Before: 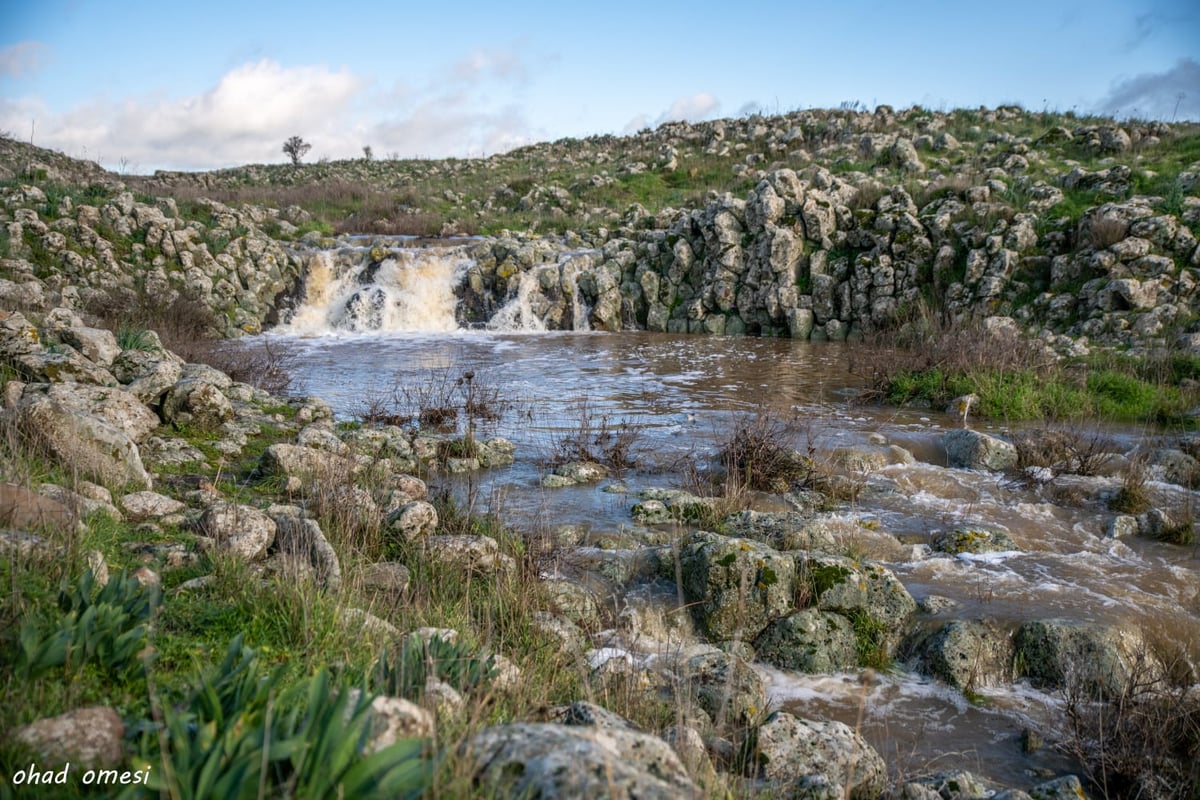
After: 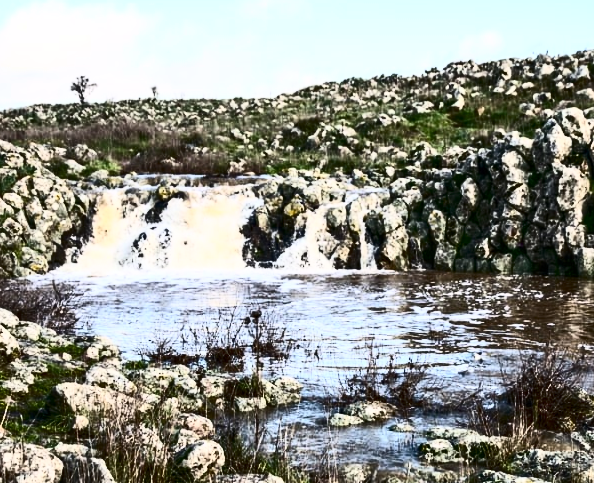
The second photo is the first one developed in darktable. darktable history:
crop: left 17.75%, top 7.674%, right 32.692%, bottom 31.89%
contrast brightness saturation: contrast 0.922, brightness 0.202
